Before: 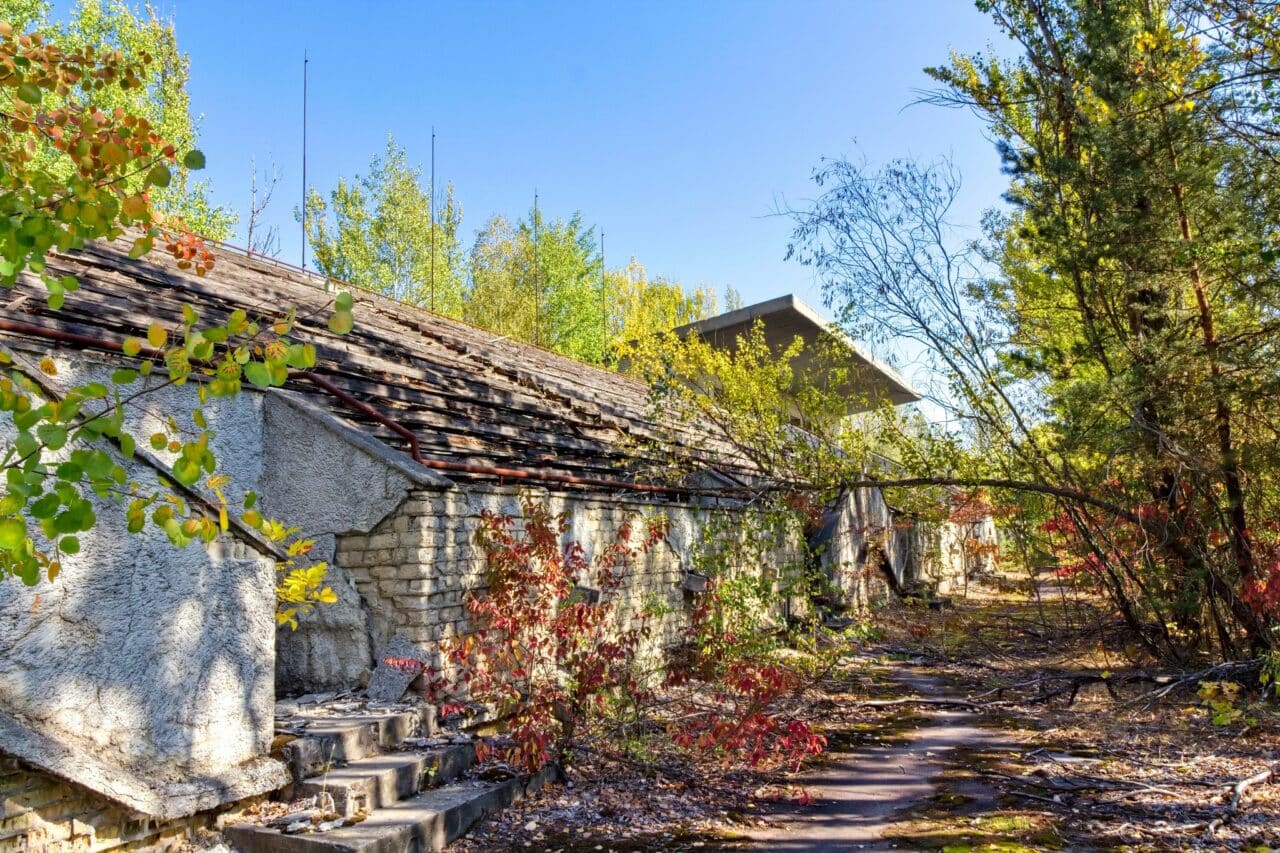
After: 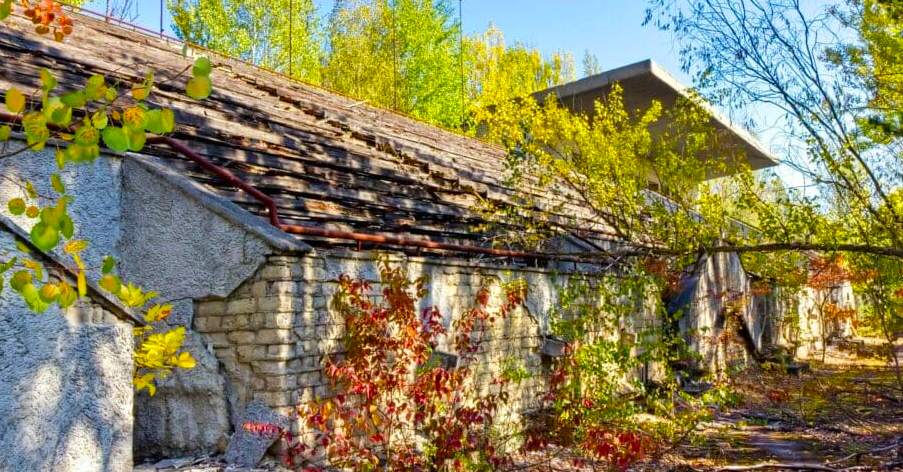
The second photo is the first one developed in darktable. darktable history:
crop: left 11.123%, top 27.61%, right 18.3%, bottom 17.034%
velvia: strength 32%, mid-tones bias 0.2
